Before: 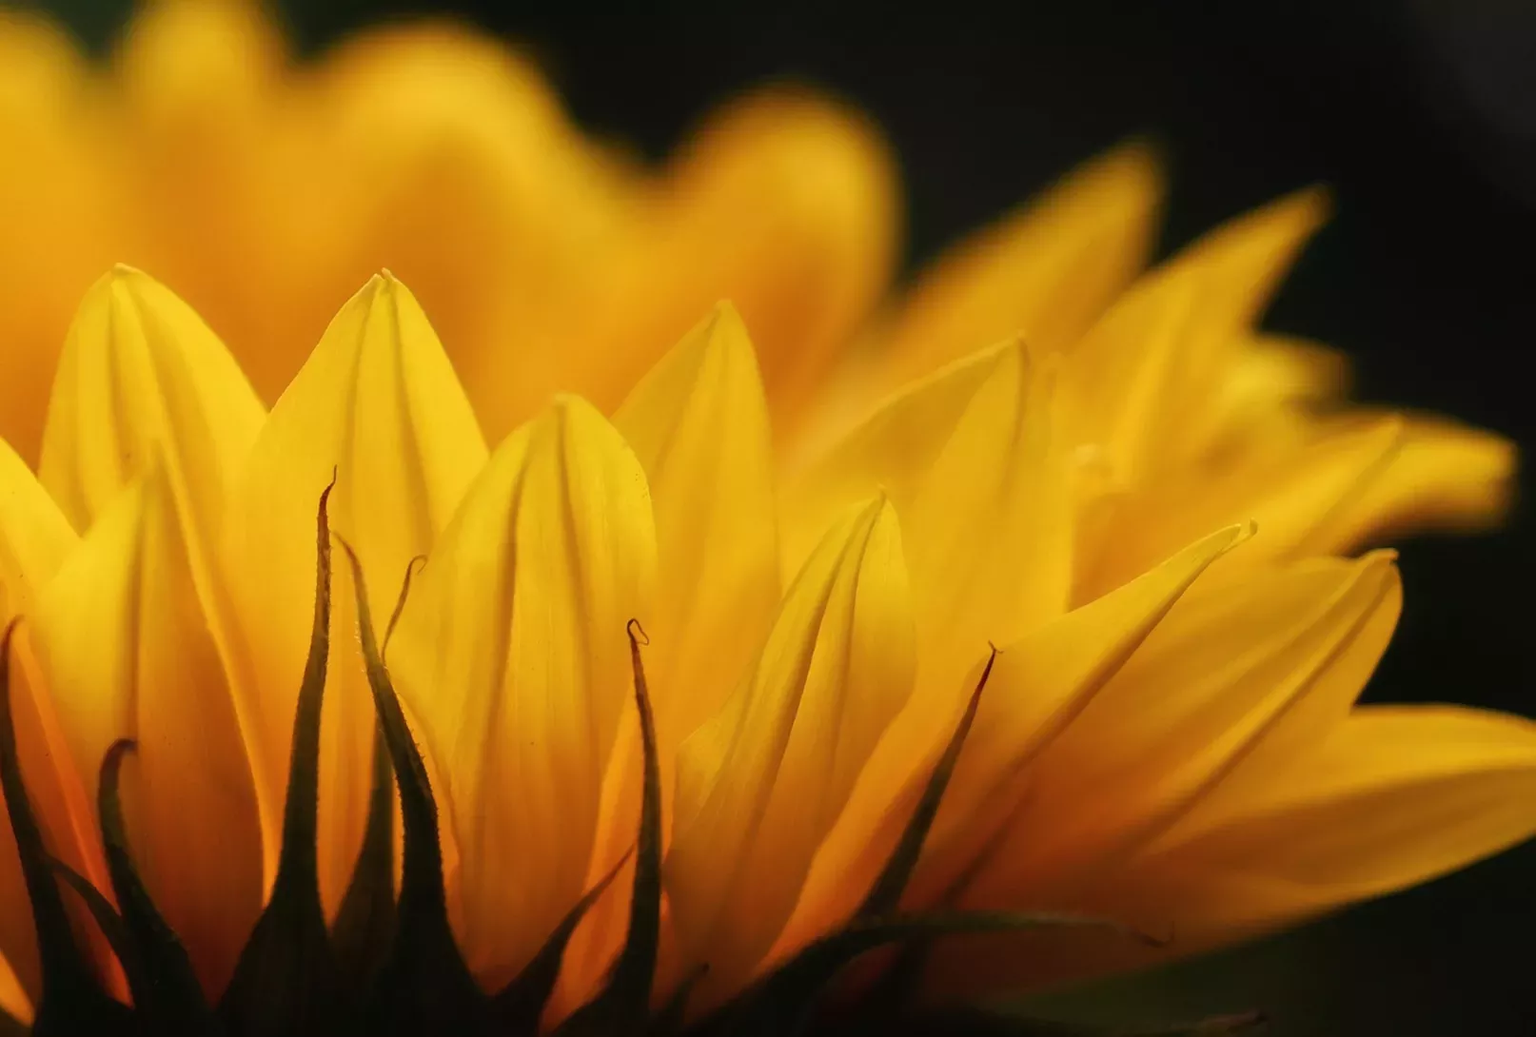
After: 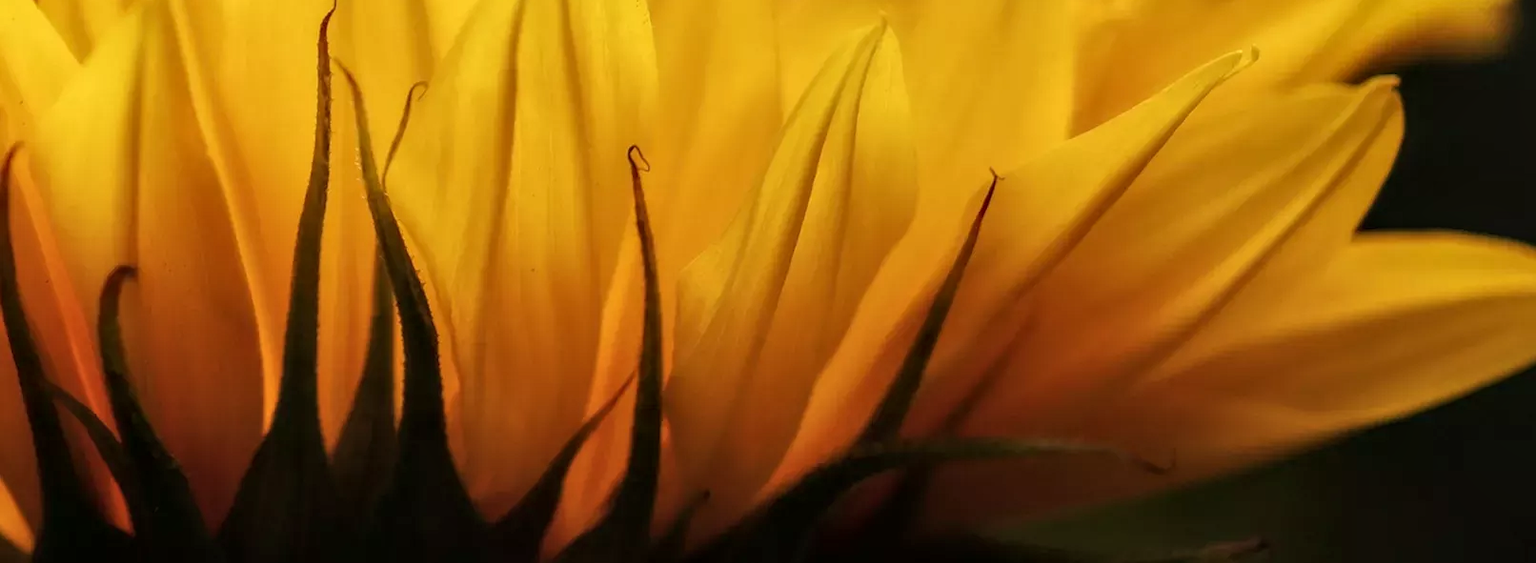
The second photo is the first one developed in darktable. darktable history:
local contrast: on, module defaults
velvia: on, module defaults
crop and rotate: top 45.726%, right 0.107%
